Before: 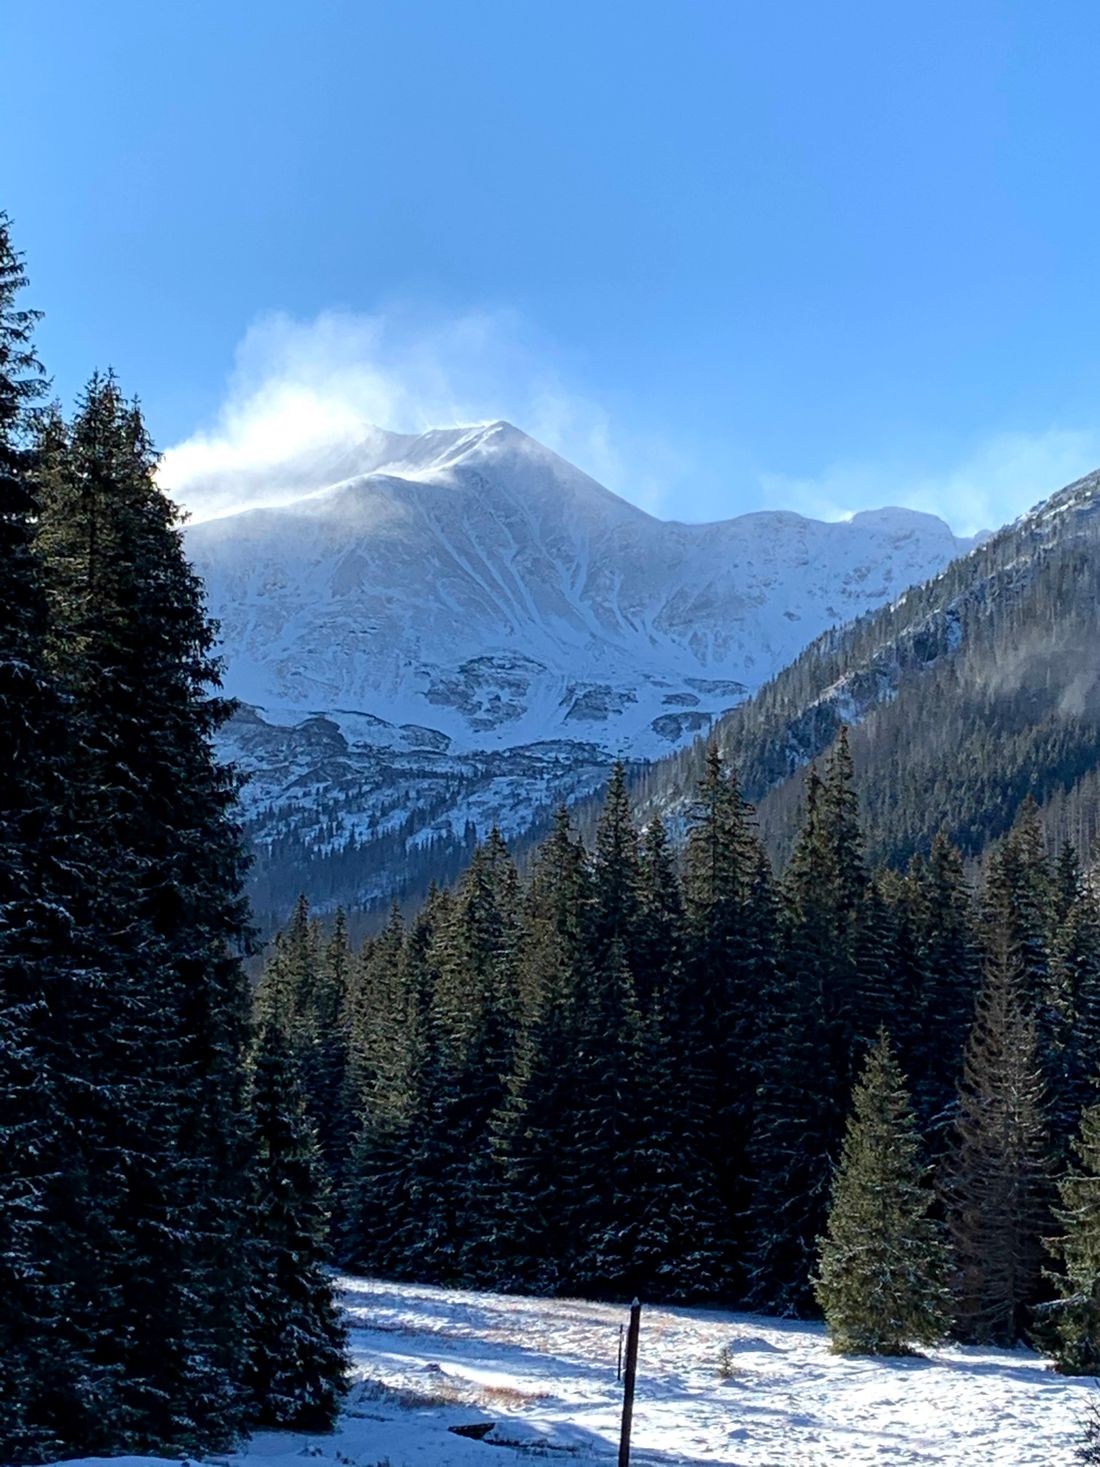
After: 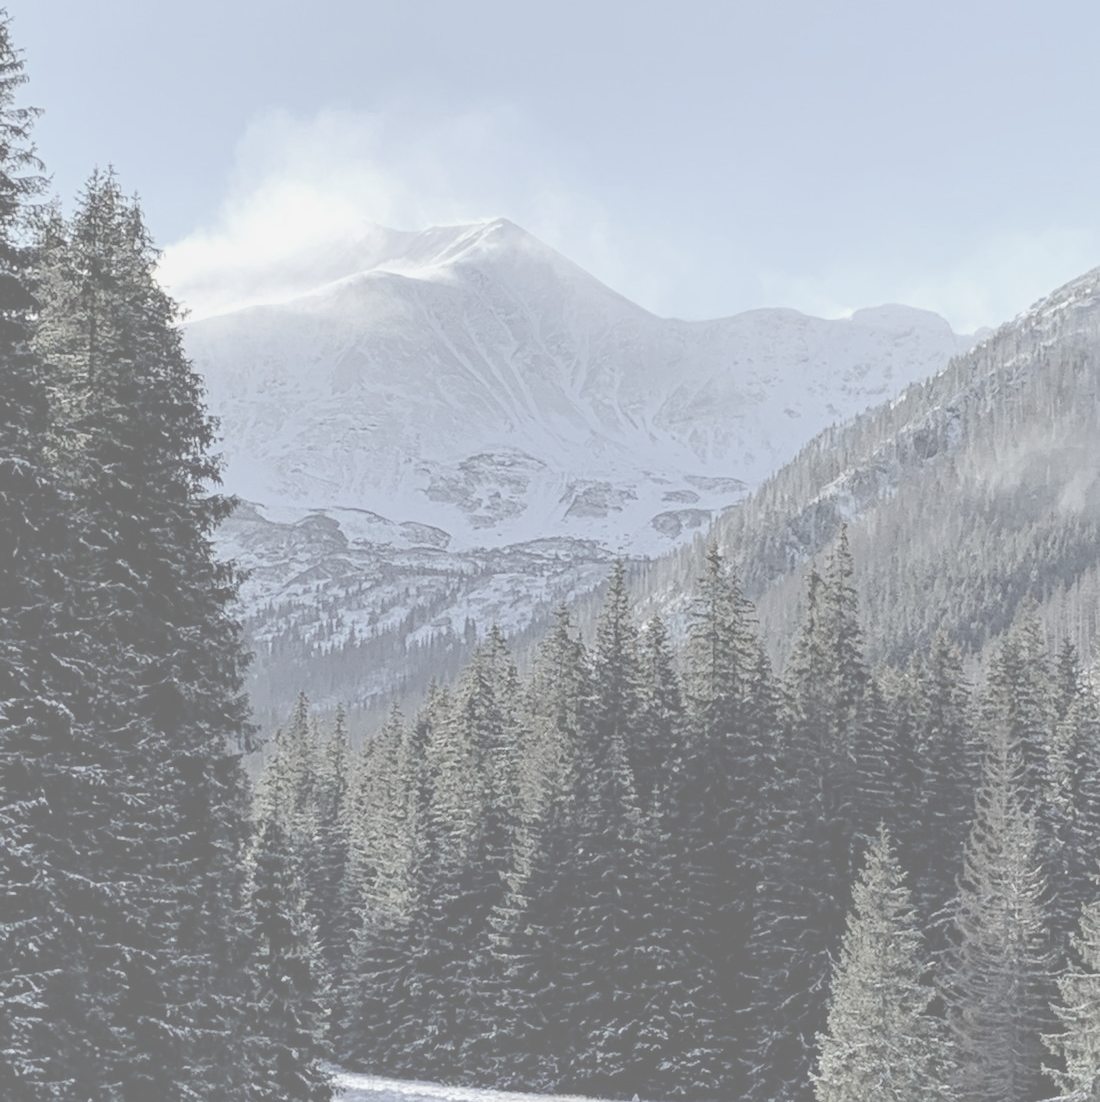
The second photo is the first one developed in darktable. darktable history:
local contrast: on, module defaults
crop: top 13.887%, bottom 10.935%
contrast brightness saturation: contrast -0.318, brightness 0.747, saturation -0.767
